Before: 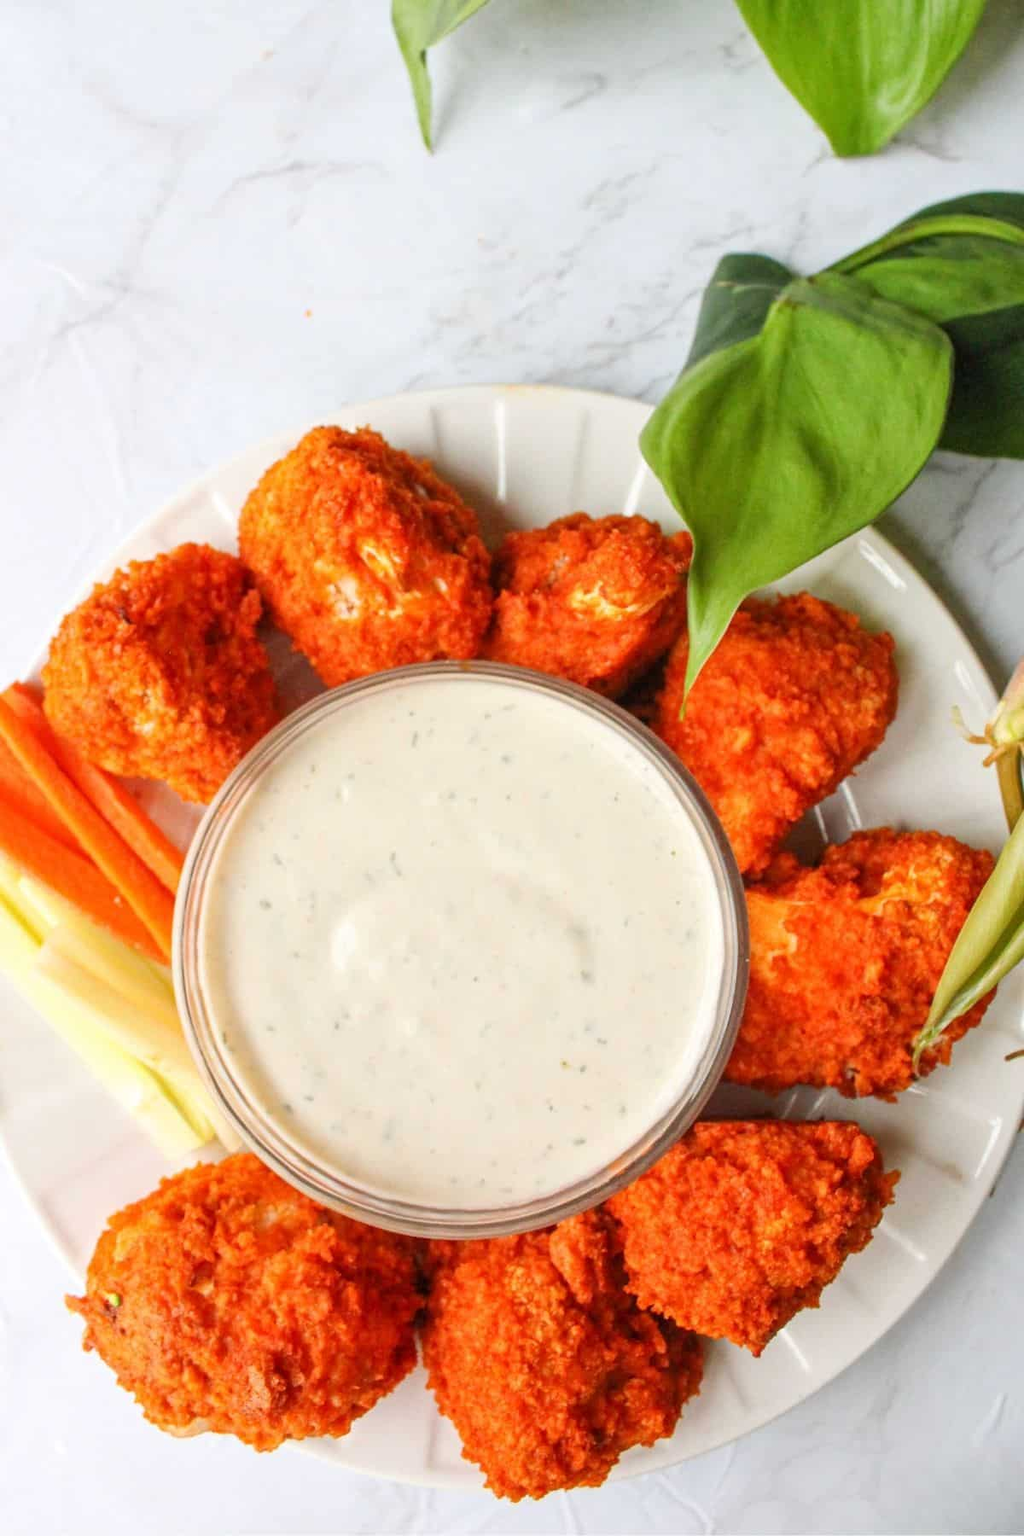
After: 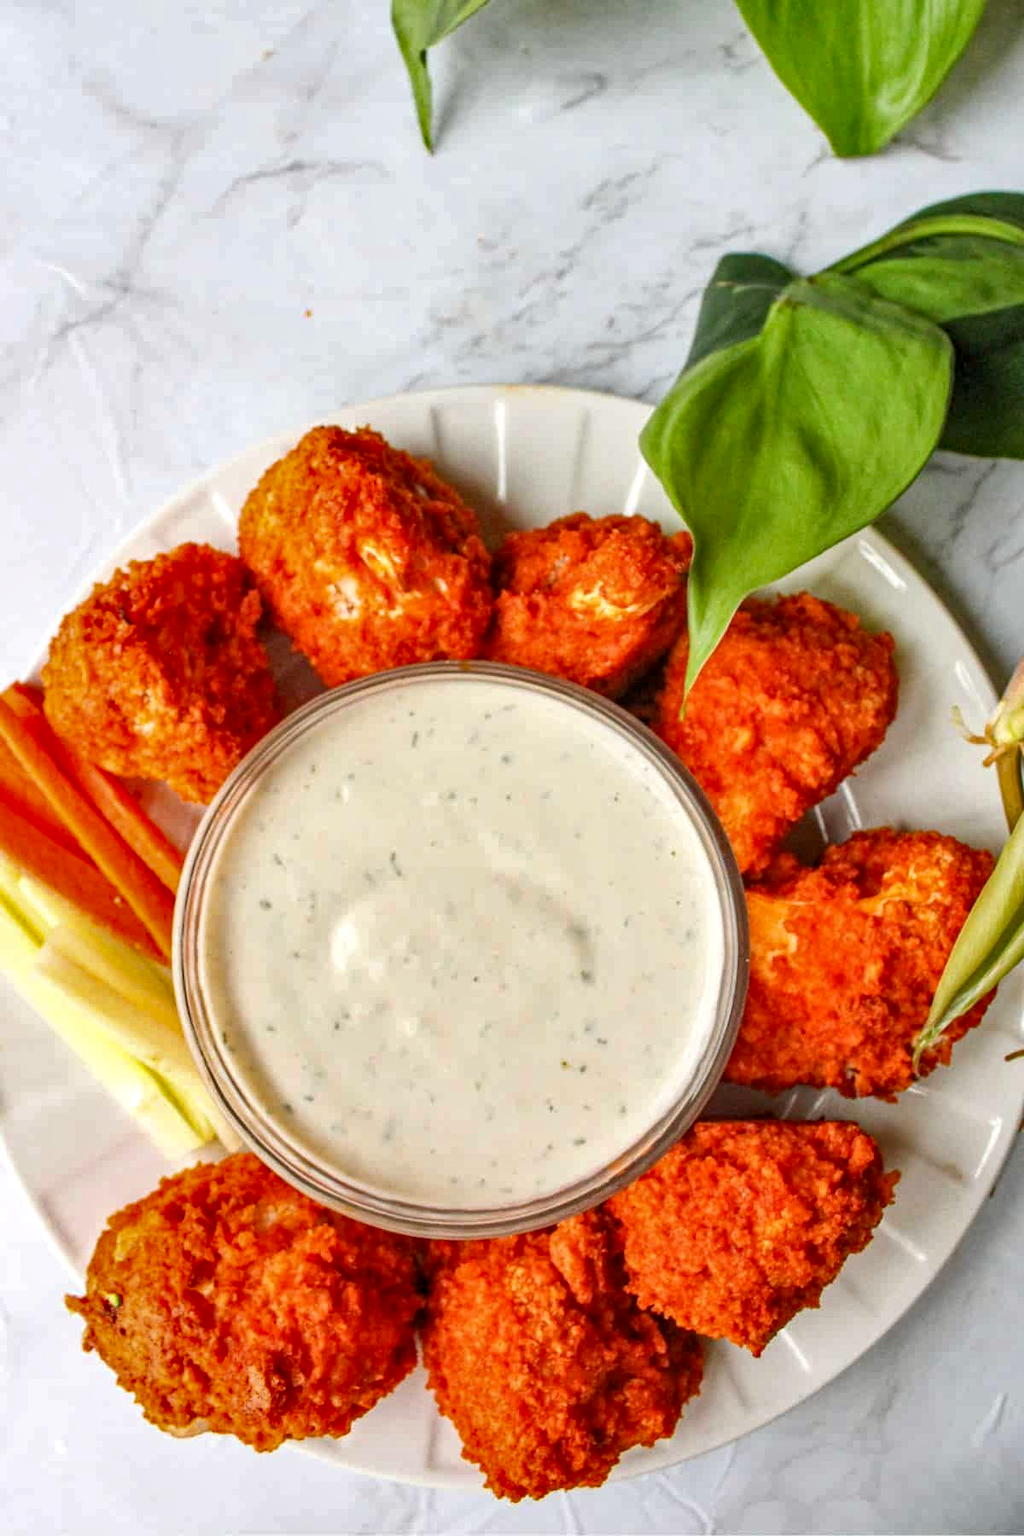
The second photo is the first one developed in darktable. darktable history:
haze removal: compatibility mode true, adaptive false
shadows and highlights: low approximation 0.01, soften with gaussian
local contrast: on, module defaults
